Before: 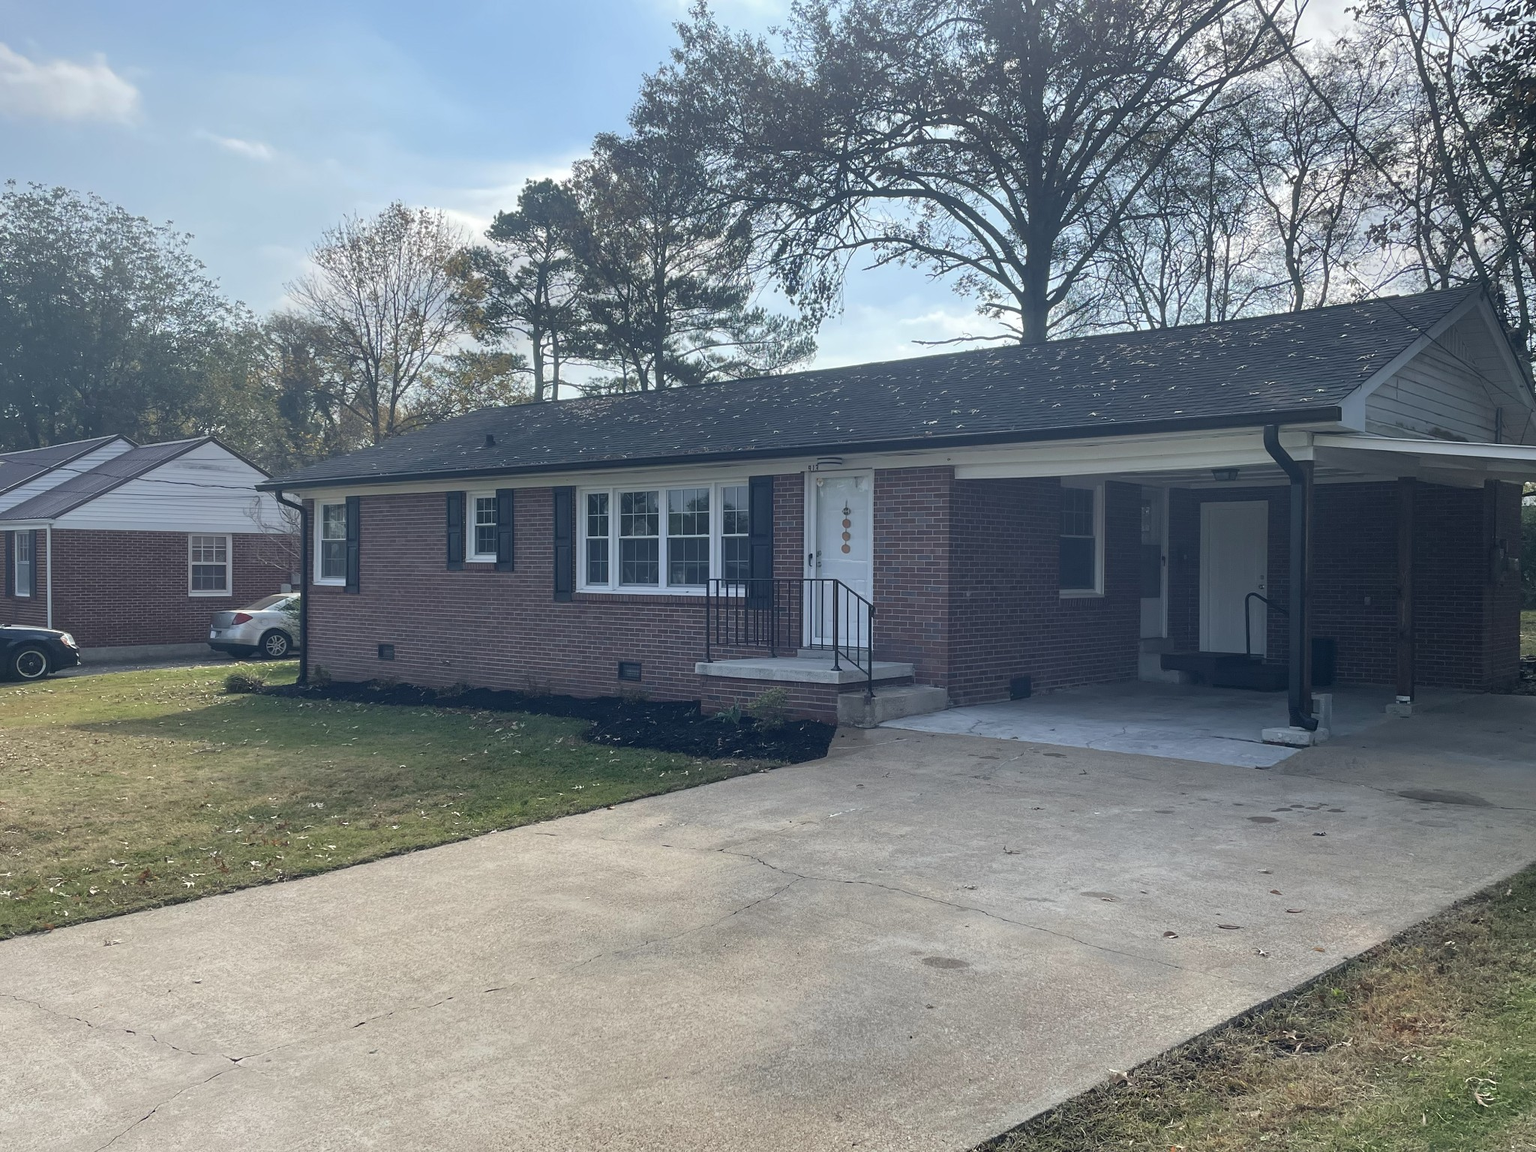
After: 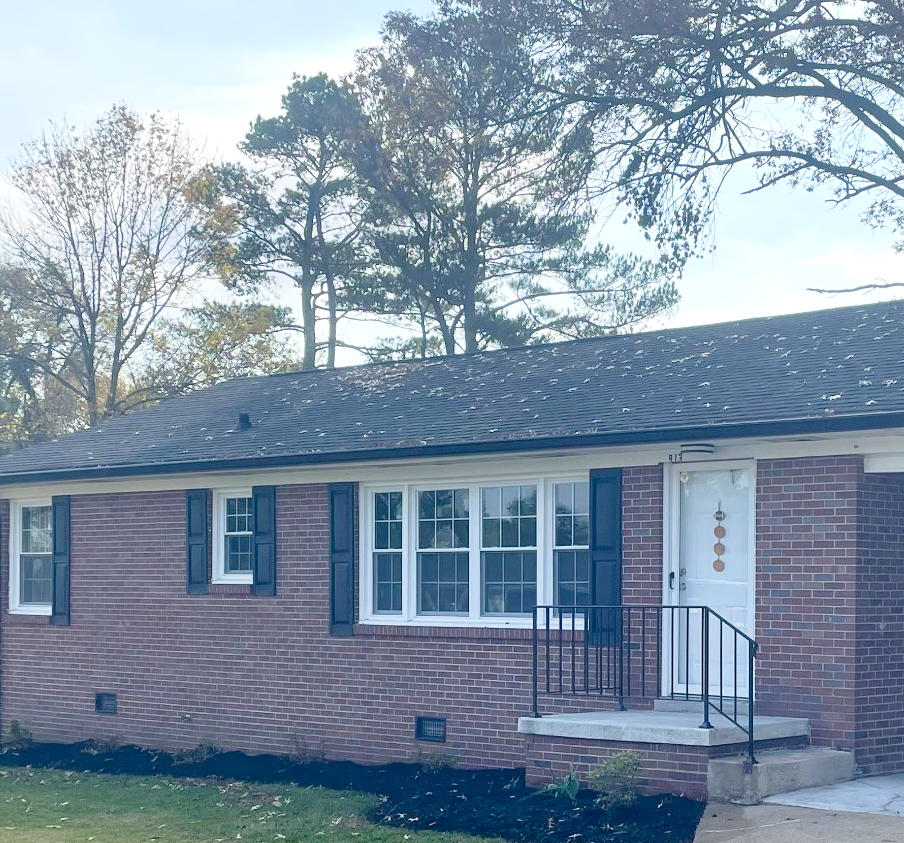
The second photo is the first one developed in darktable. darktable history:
tone curve: curves: ch0 [(0, 0.021) (0.049, 0.044) (0.152, 0.14) (0.328, 0.377) (0.473, 0.543) (0.641, 0.705) (0.85, 0.894) (1, 0.969)]; ch1 [(0, 0) (0.302, 0.331) (0.427, 0.433) (0.472, 0.47) (0.502, 0.503) (0.527, 0.524) (0.564, 0.591) (0.602, 0.632) (0.677, 0.701) (0.859, 0.885) (1, 1)]; ch2 [(0, 0) (0.33, 0.301) (0.447, 0.44) (0.487, 0.496) (0.502, 0.516) (0.535, 0.563) (0.565, 0.6) (0.618, 0.629) (1, 1)], preserve colors none
color balance rgb: perceptual saturation grading › global saturation 42.004%
exposure: exposure 0.643 EV, compensate highlight preservation false
crop: left 19.983%, top 10.845%, right 35.845%, bottom 34.259%
